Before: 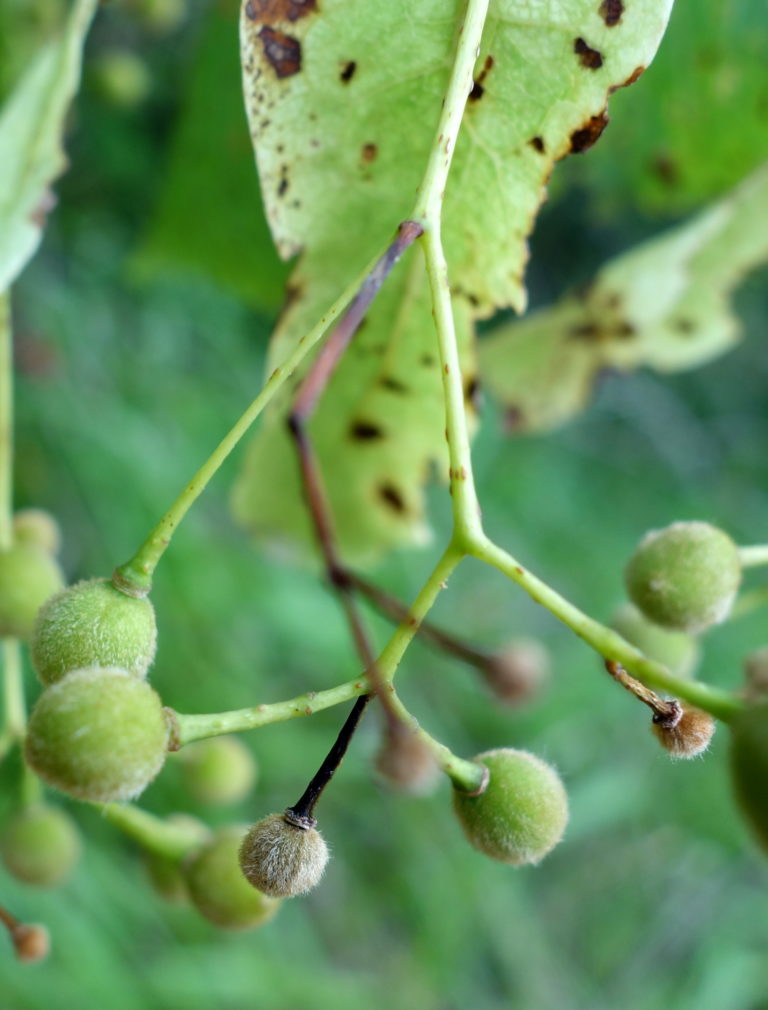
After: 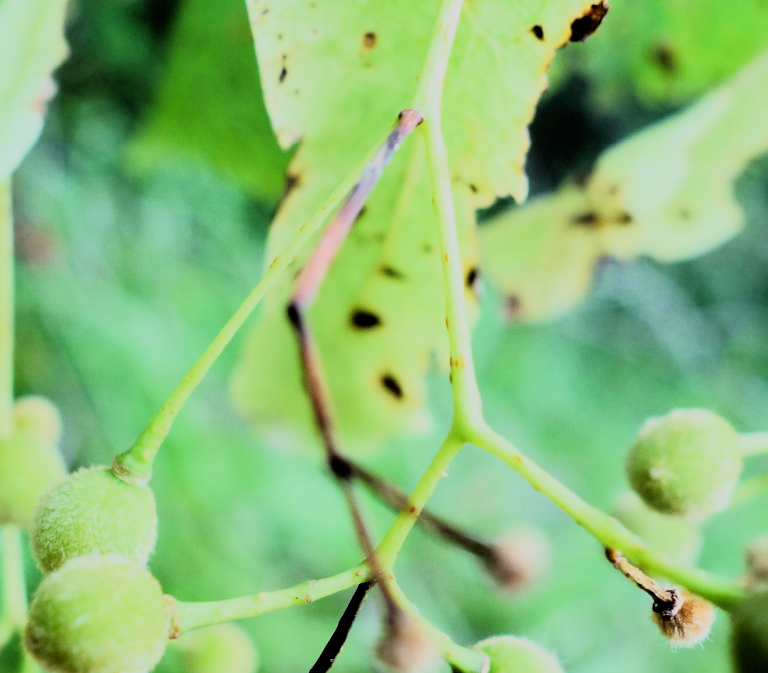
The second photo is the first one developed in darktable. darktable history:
rgb curve: curves: ch0 [(0, 0) (0.21, 0.15) (0.24, 0.21) (0.5, 0.75) (0.75, 0.96) (0.89, 0.99) (1, 1)]; ch1 [(0, 0.02) (0.21, 0.13) (0.25, 0.2) (0.5, 0.67) (0.75, 0.9) (0.89, 0.97) (1, 1)]; ch2 [(0, 0.02) (0.21, 0.13) (0.25, 0.2) (0.5, 0.67) (0.75, 0.9) (0.89, 0.97) (1, 1)], compensate middle gray true
filmic rgb: hardness 4.17
crop: top 11.166%, bottom 22.168%
